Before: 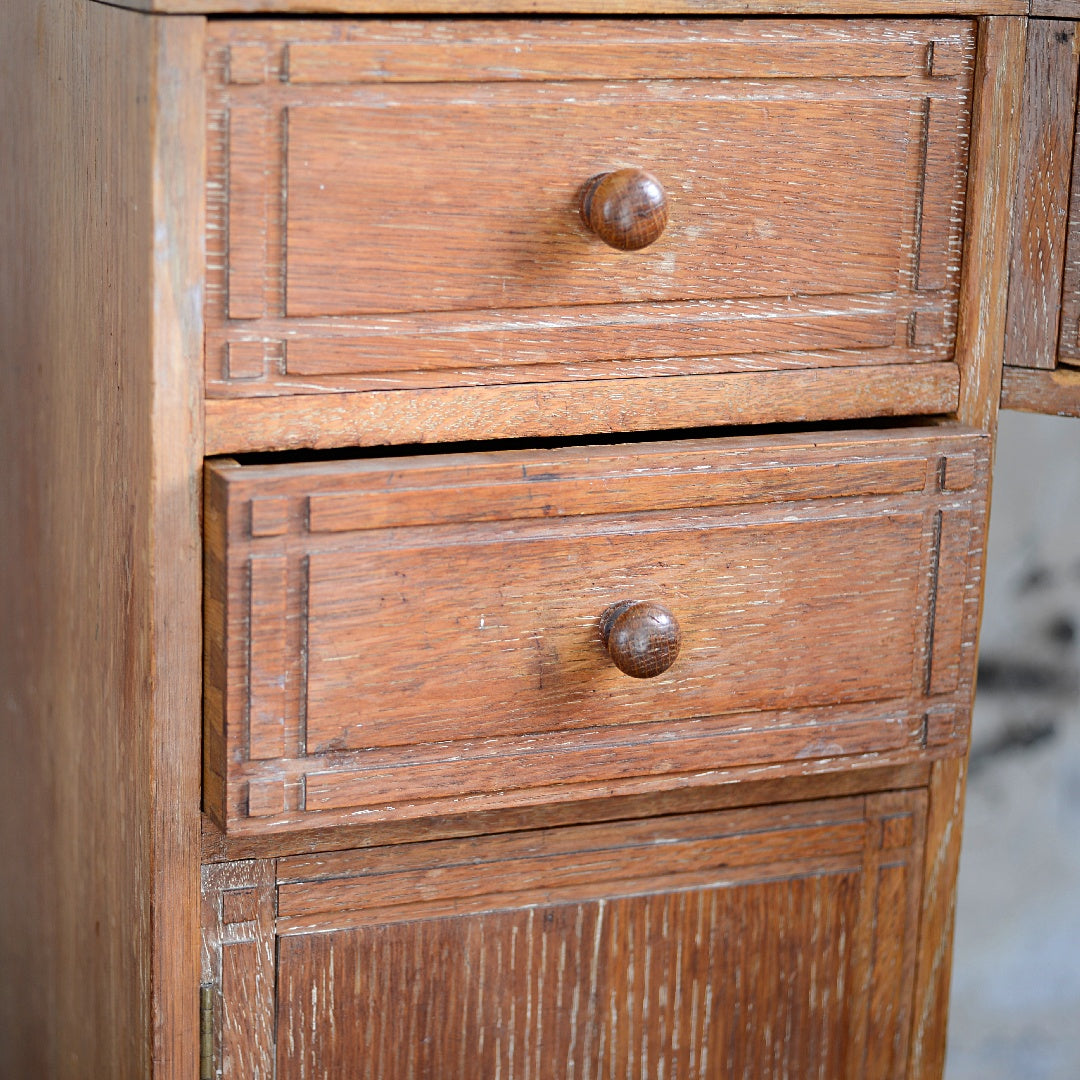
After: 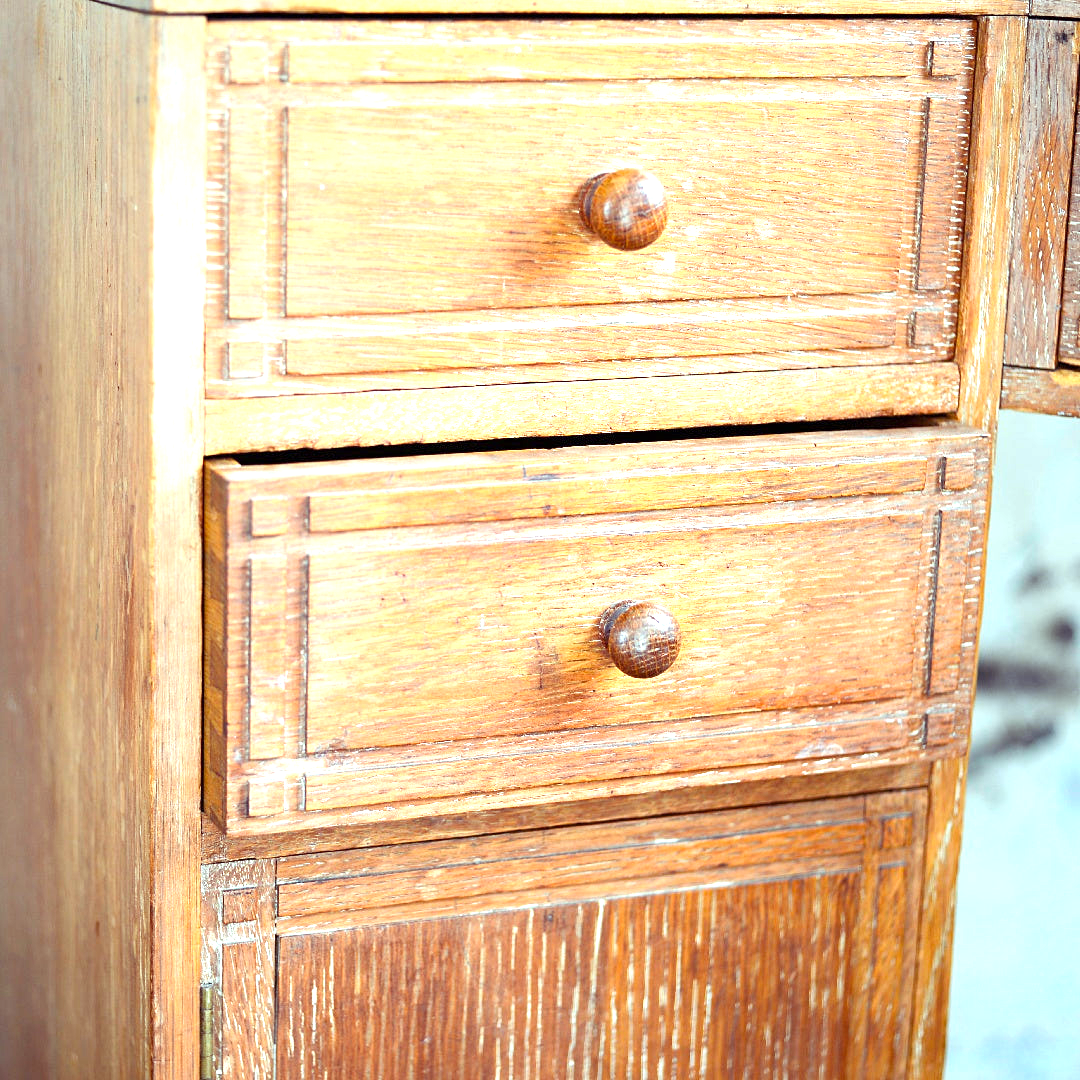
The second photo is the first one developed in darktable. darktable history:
exposure: exposure 1.16 EV, compensate exposure bias true, compensate highlight preservation false
color balance rgb: shadows lift › luminance 0.49%, shadows lift › chroma 6.83%, shadows lift › hue 300.29°, power › hue 208.98°, highlights gain › luminance 20.24%, highlights gain › chroma 2.73%, highlights gain › hue 173.85°, perceptual saturation grading › global saturation 18.05%
